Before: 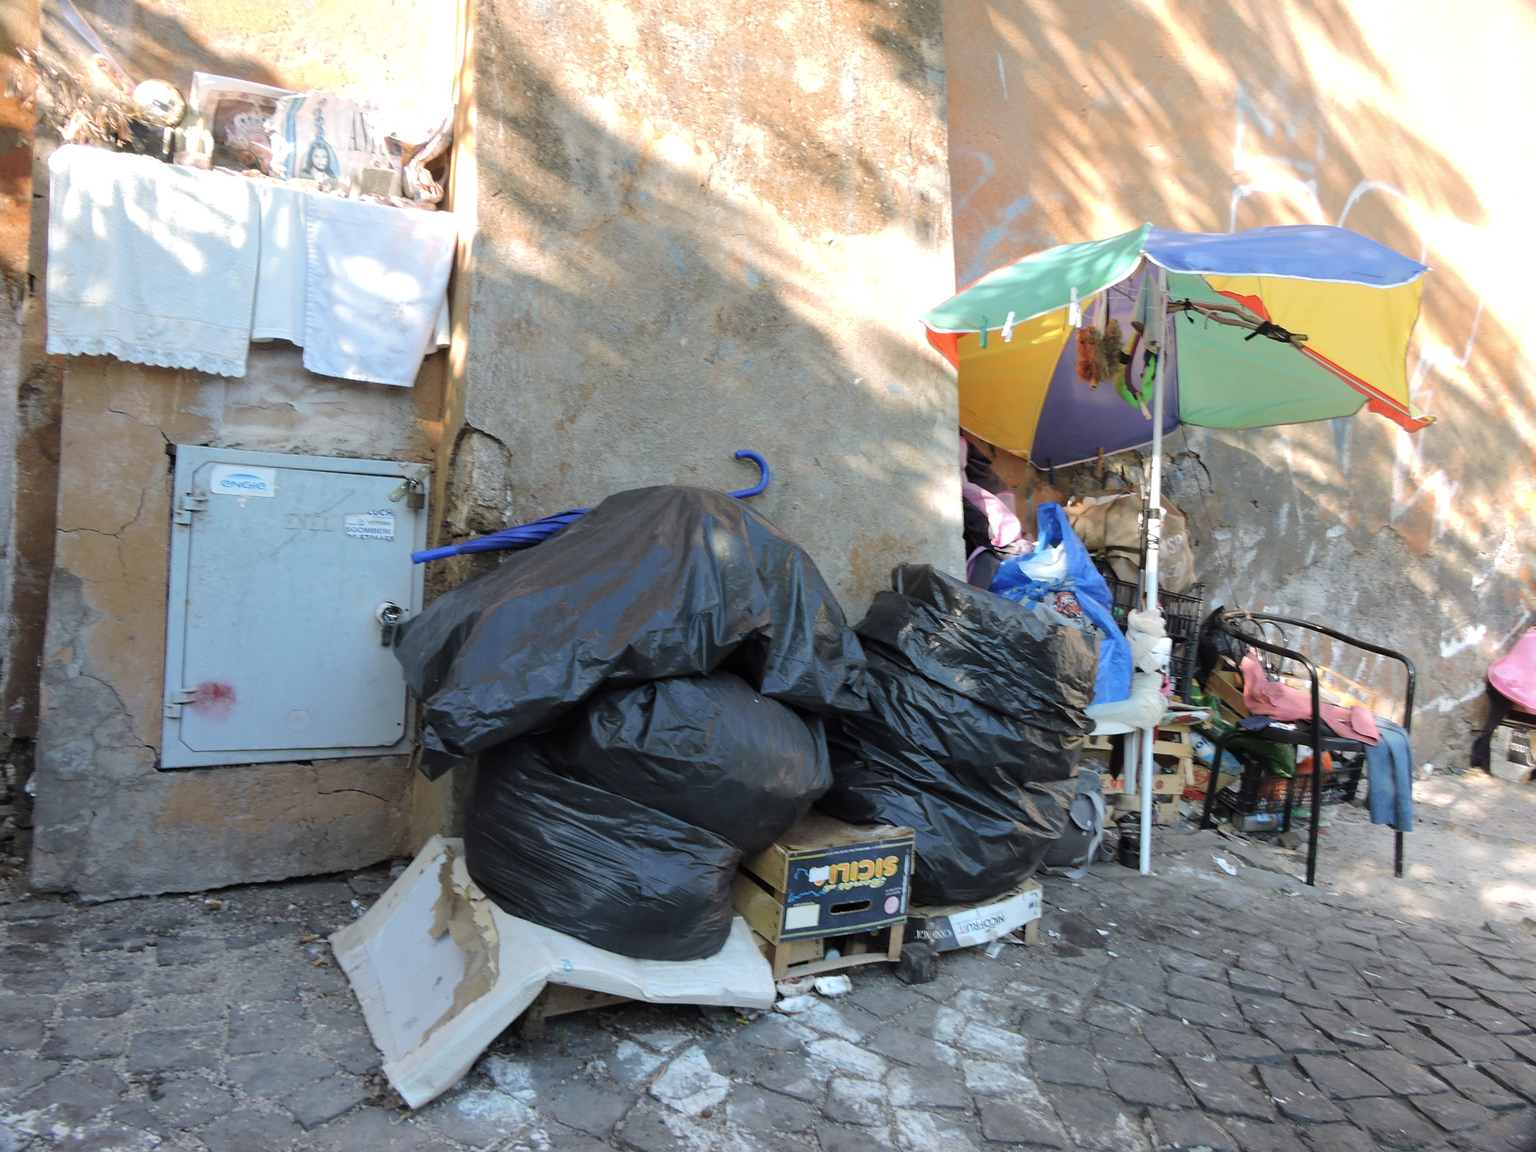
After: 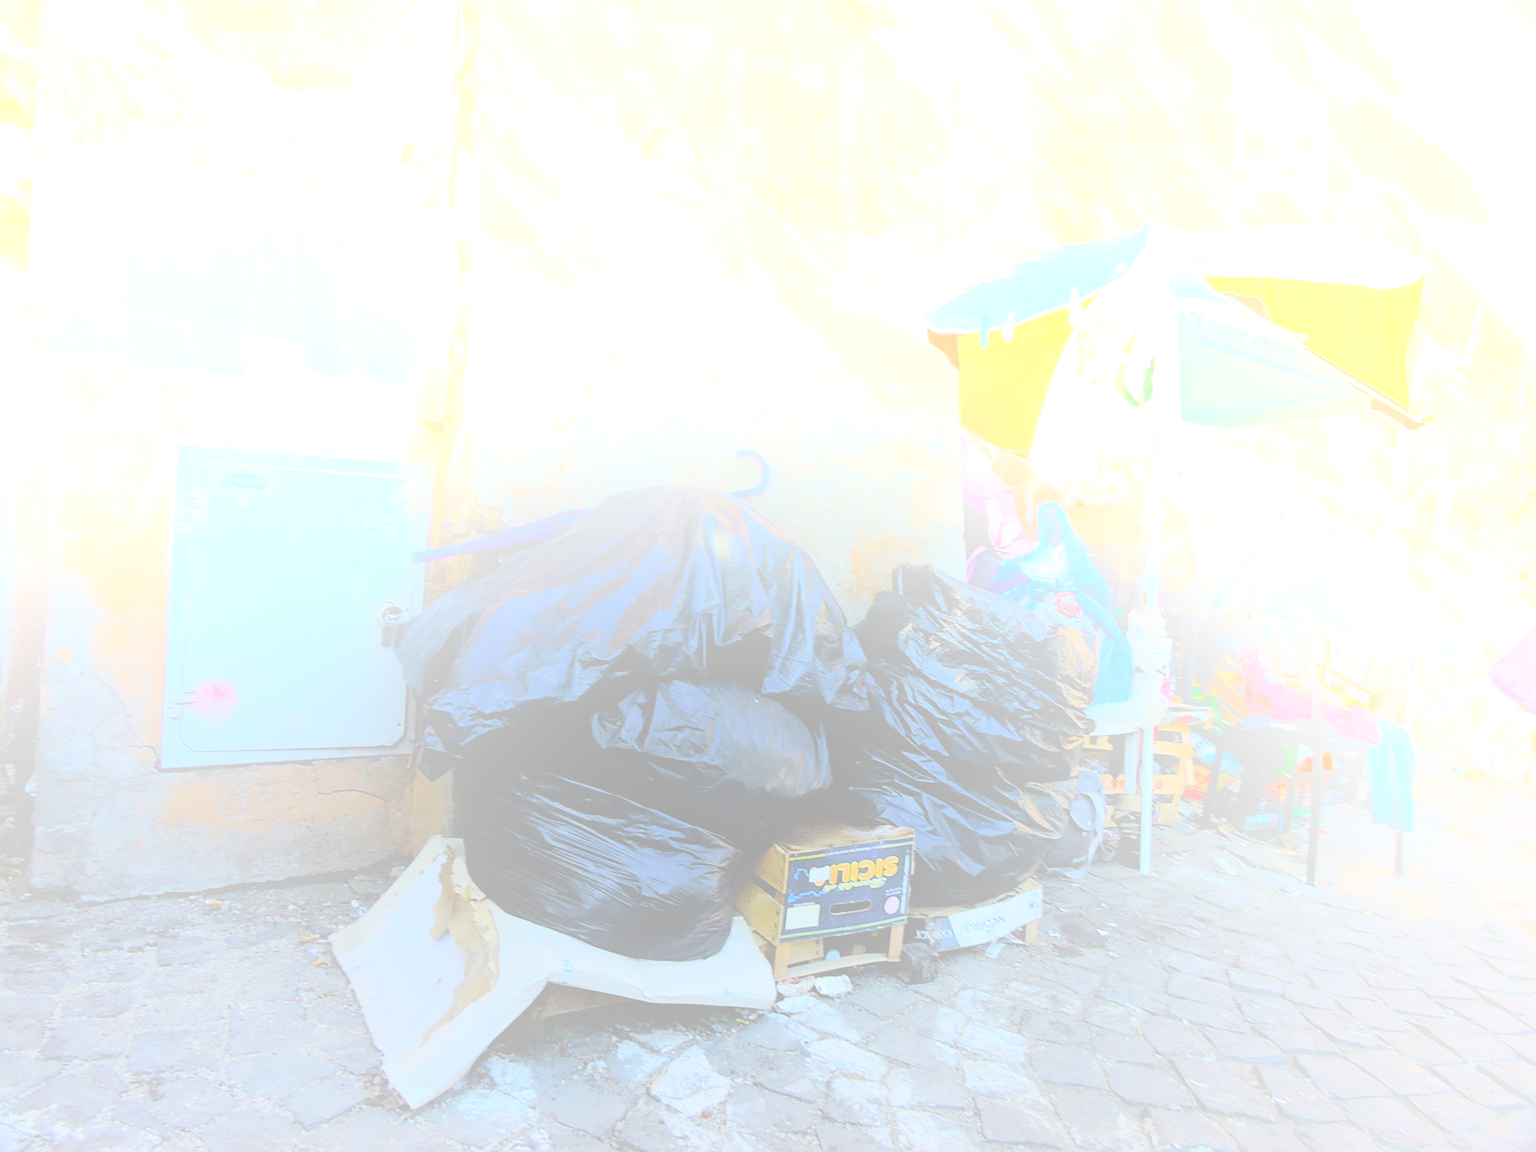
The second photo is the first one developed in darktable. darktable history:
filmic rgb: black relative exposure -5 EV, hardness 2.88, contrast 1.4
sharpen: on, module defaults
bloom: size 85%, threshold 5%, strength 85%
